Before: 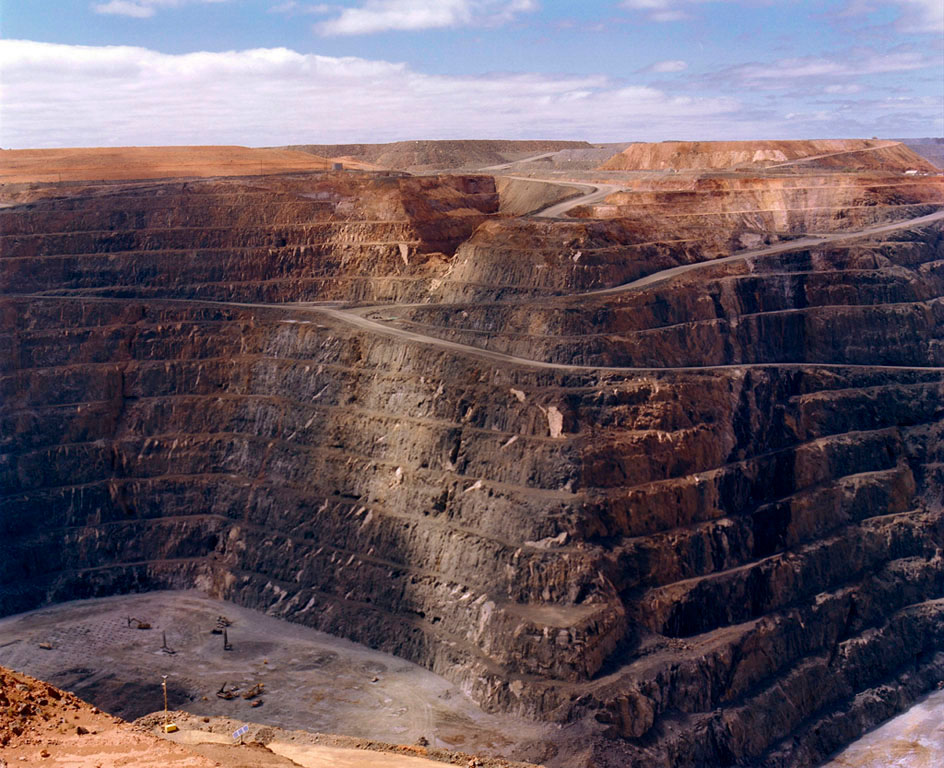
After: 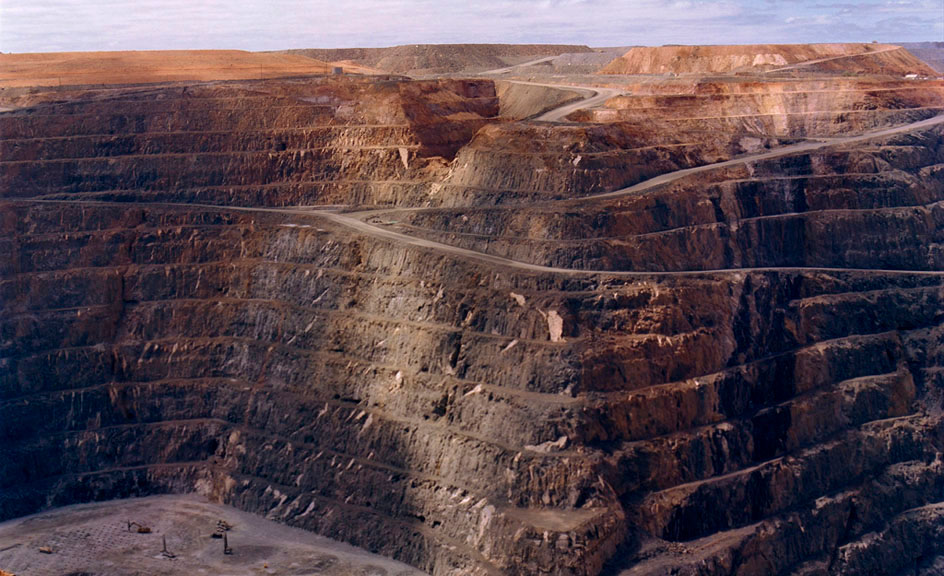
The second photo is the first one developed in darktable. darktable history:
tone equalizer: on, module defaults
crop and rotate: top 12.5%, bottom 12.5%
